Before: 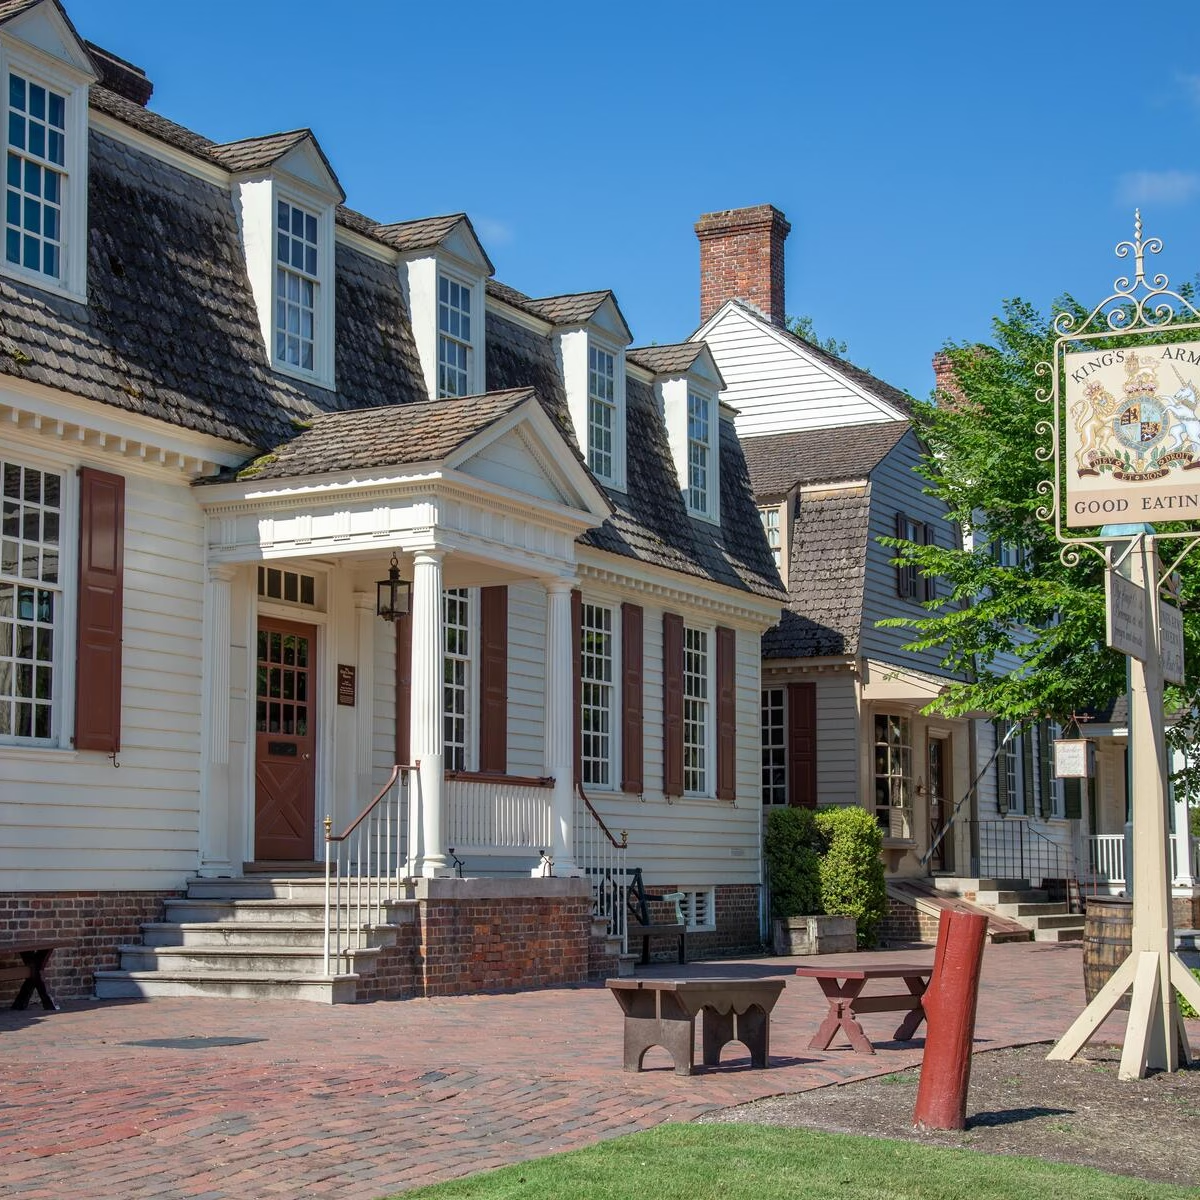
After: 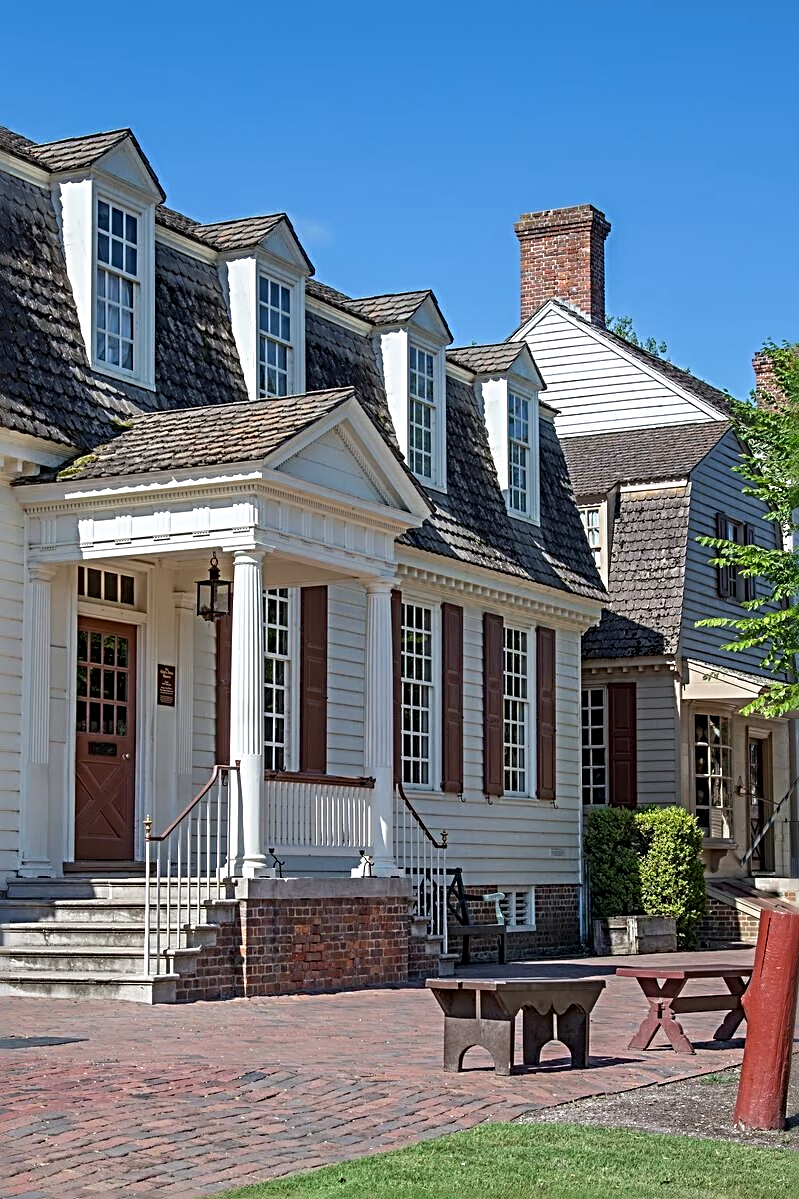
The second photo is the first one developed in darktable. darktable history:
white balance: red 0.983, blue 1.036
crop and rotate: left 15.055%, right 18.278%
sharpen: radius 3.69, amount 0.928
